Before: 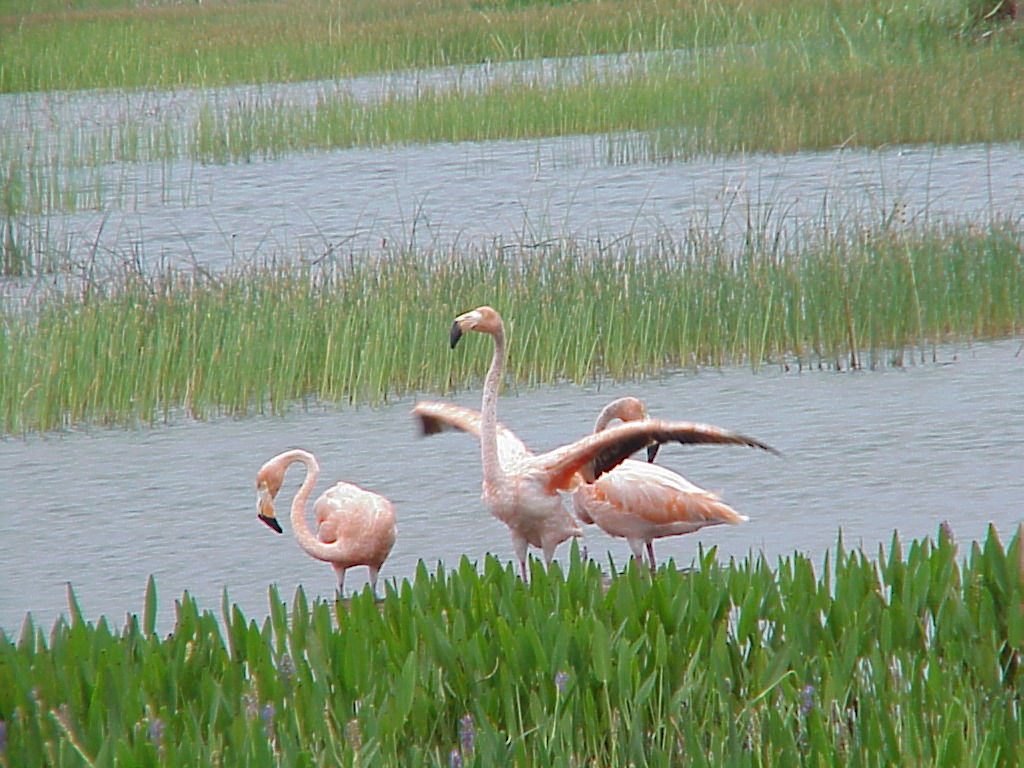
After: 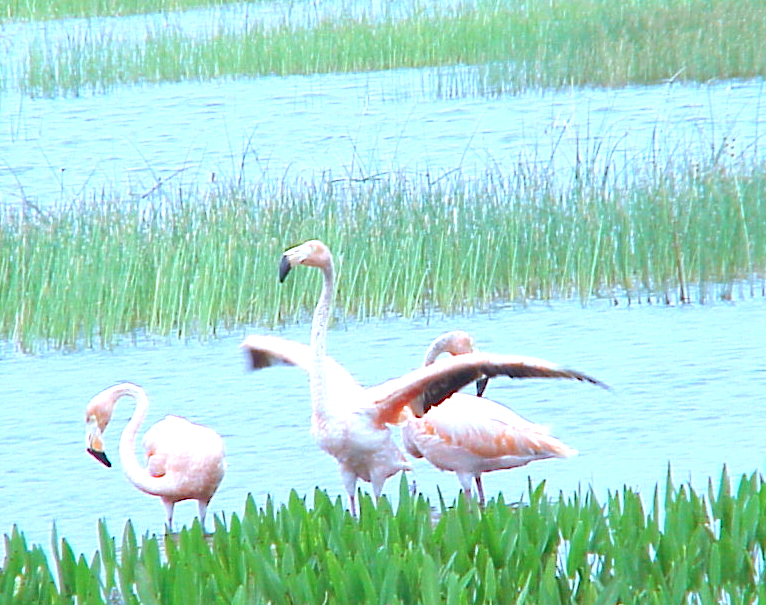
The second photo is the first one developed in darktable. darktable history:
crop: left 16.768%, top 8.653%, right 8.362%, bottom 12.485%
white balance: red 0.925, blue 1.046
exposure: black level correction 0.001, exposure 1.129 EV, compensate exposure bias true, compensate highlight preservation false
color calibration: x 0.38, y 0.391, temperature 4086.74 K
